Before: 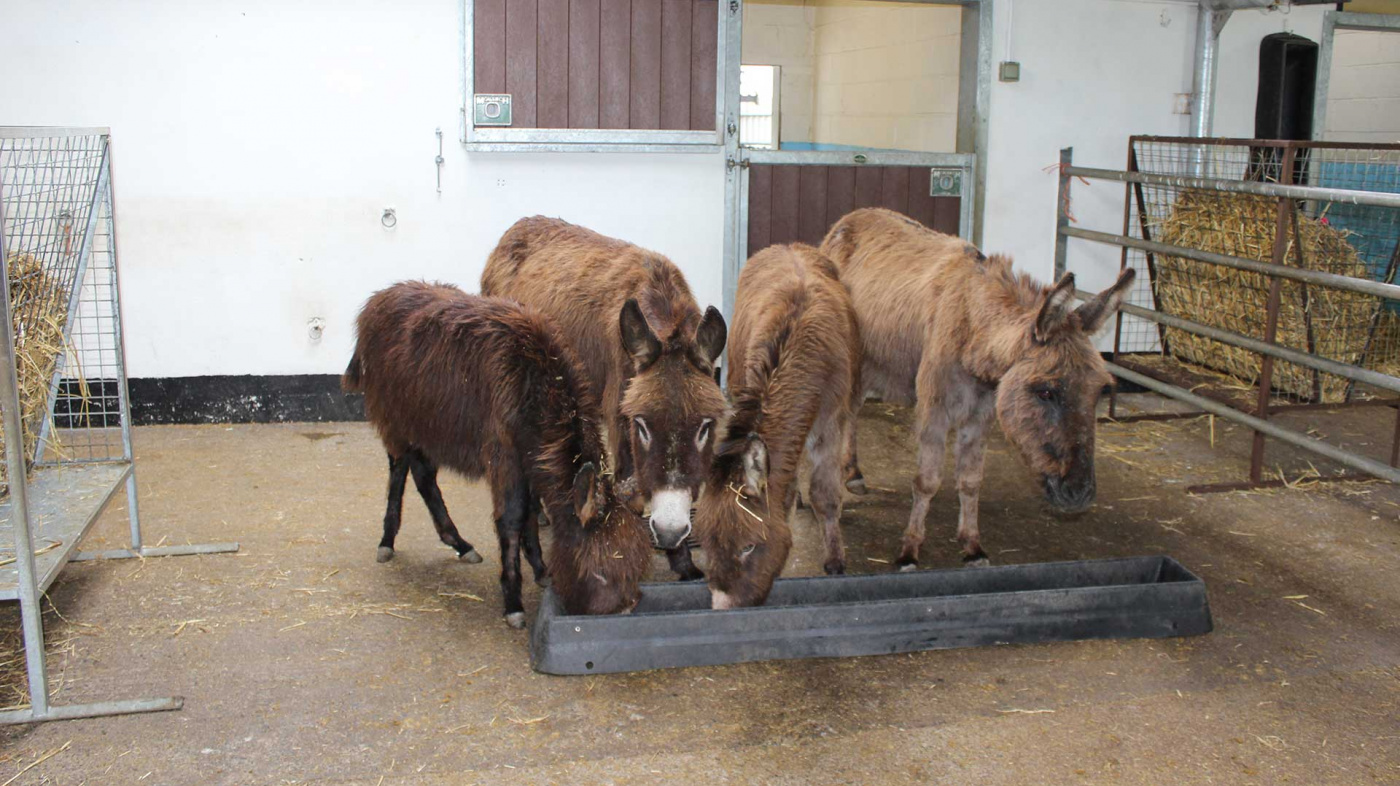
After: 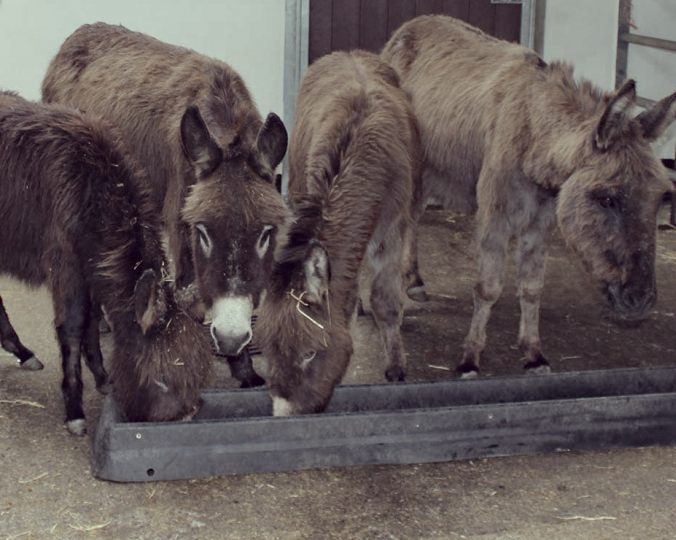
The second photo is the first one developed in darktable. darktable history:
graduated density: on, module defaults
crop: left 31.379%, top 24.658%, right 20.326%, bottom 6.628%
color correction: highlights a* -20.17, highlights b* 20.27, shadows a* 20.03, shadows b* -20.46, saturation 0.43
haze removal: adaptive false
